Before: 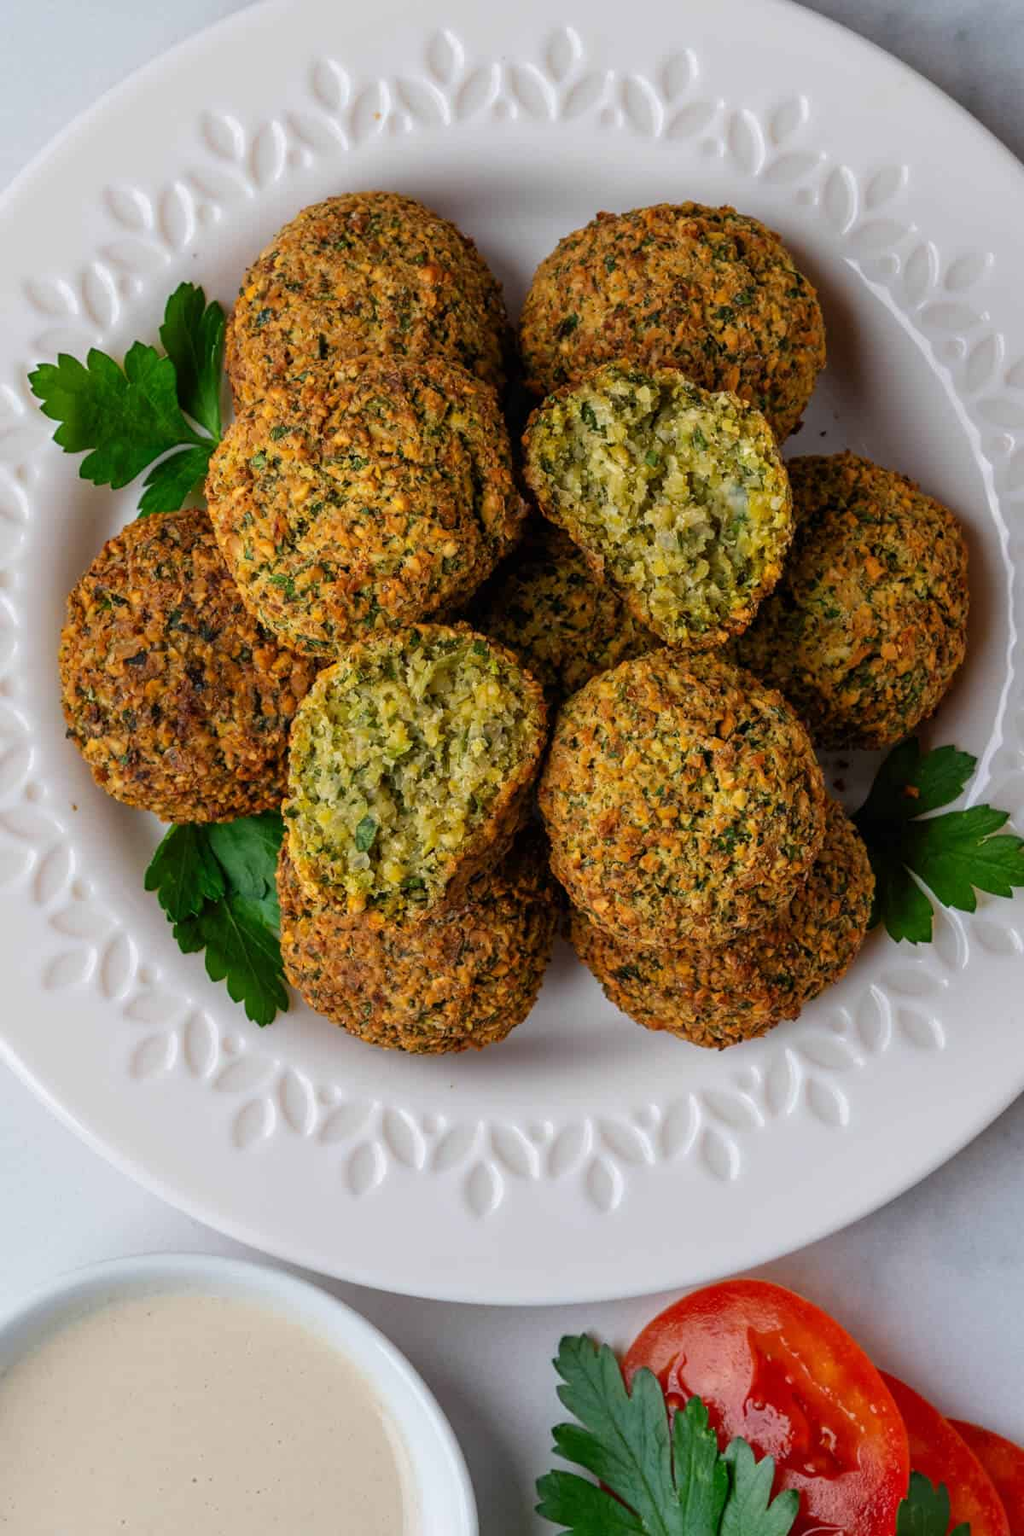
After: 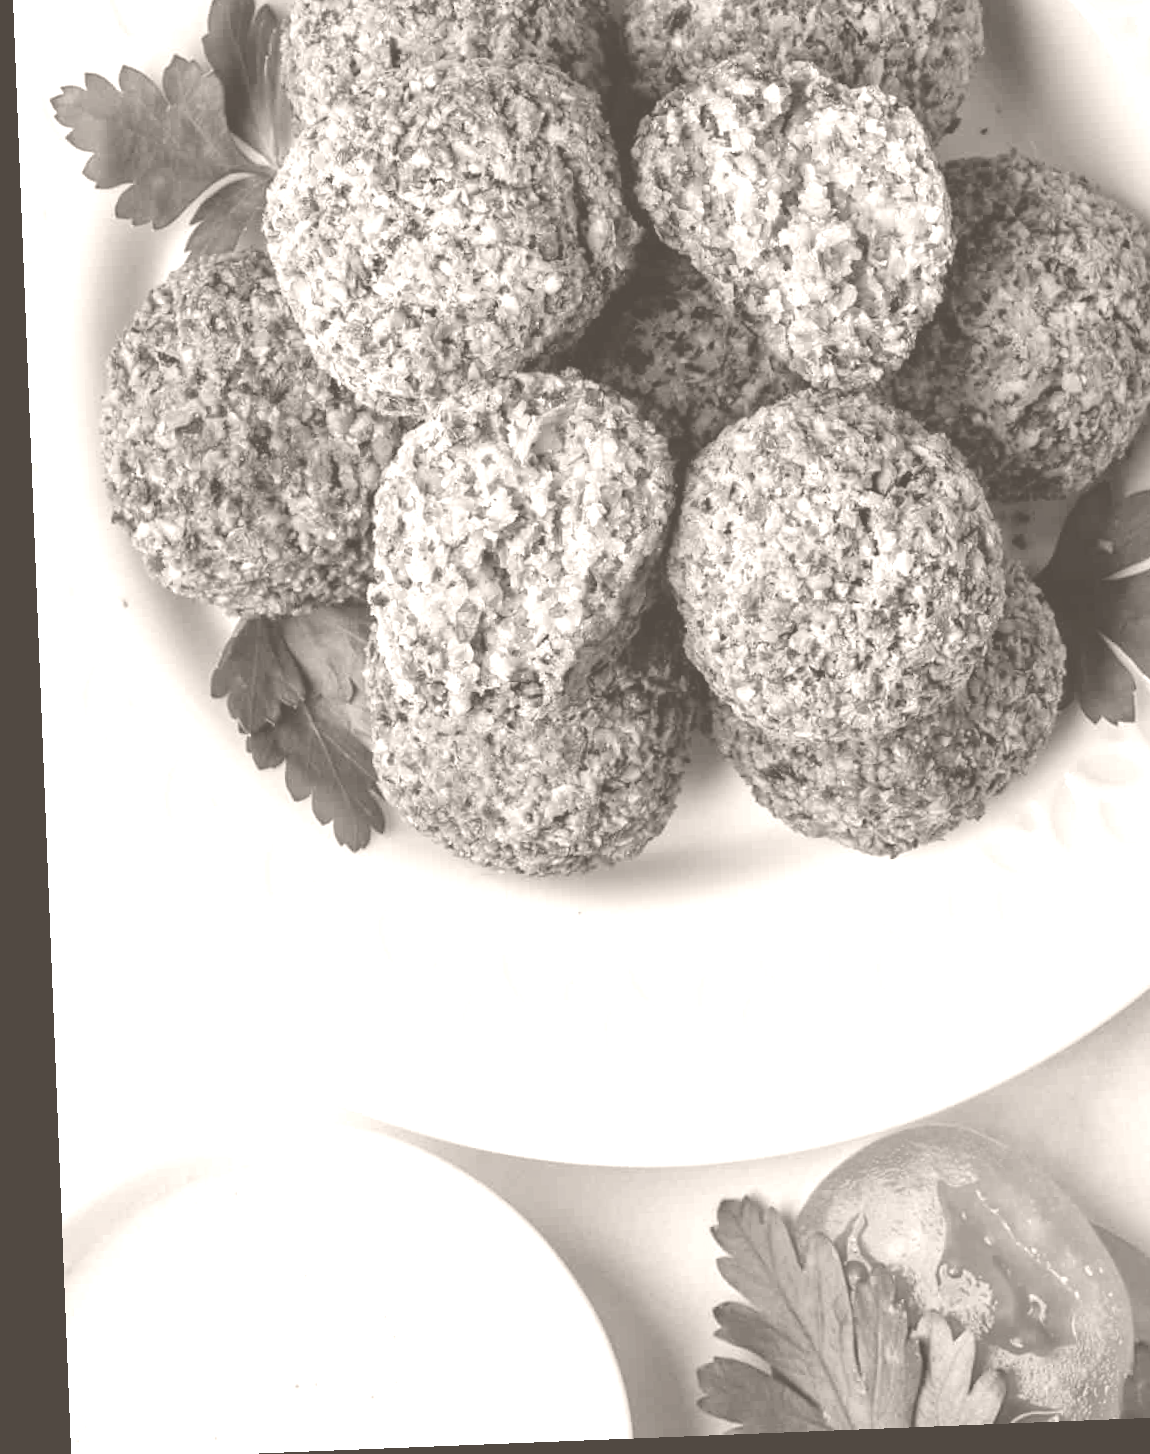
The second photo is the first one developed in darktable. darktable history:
rotate and perspective: rotation -2.29°, automatic cropping off
crop: top 20.916%, right 9.437%, bottom 0.316%
white balance: red 1.009, blue 1.027
colorize: hue 34.49°, saturation 35.33%, source mix 100%, lightness 55%, version 1
